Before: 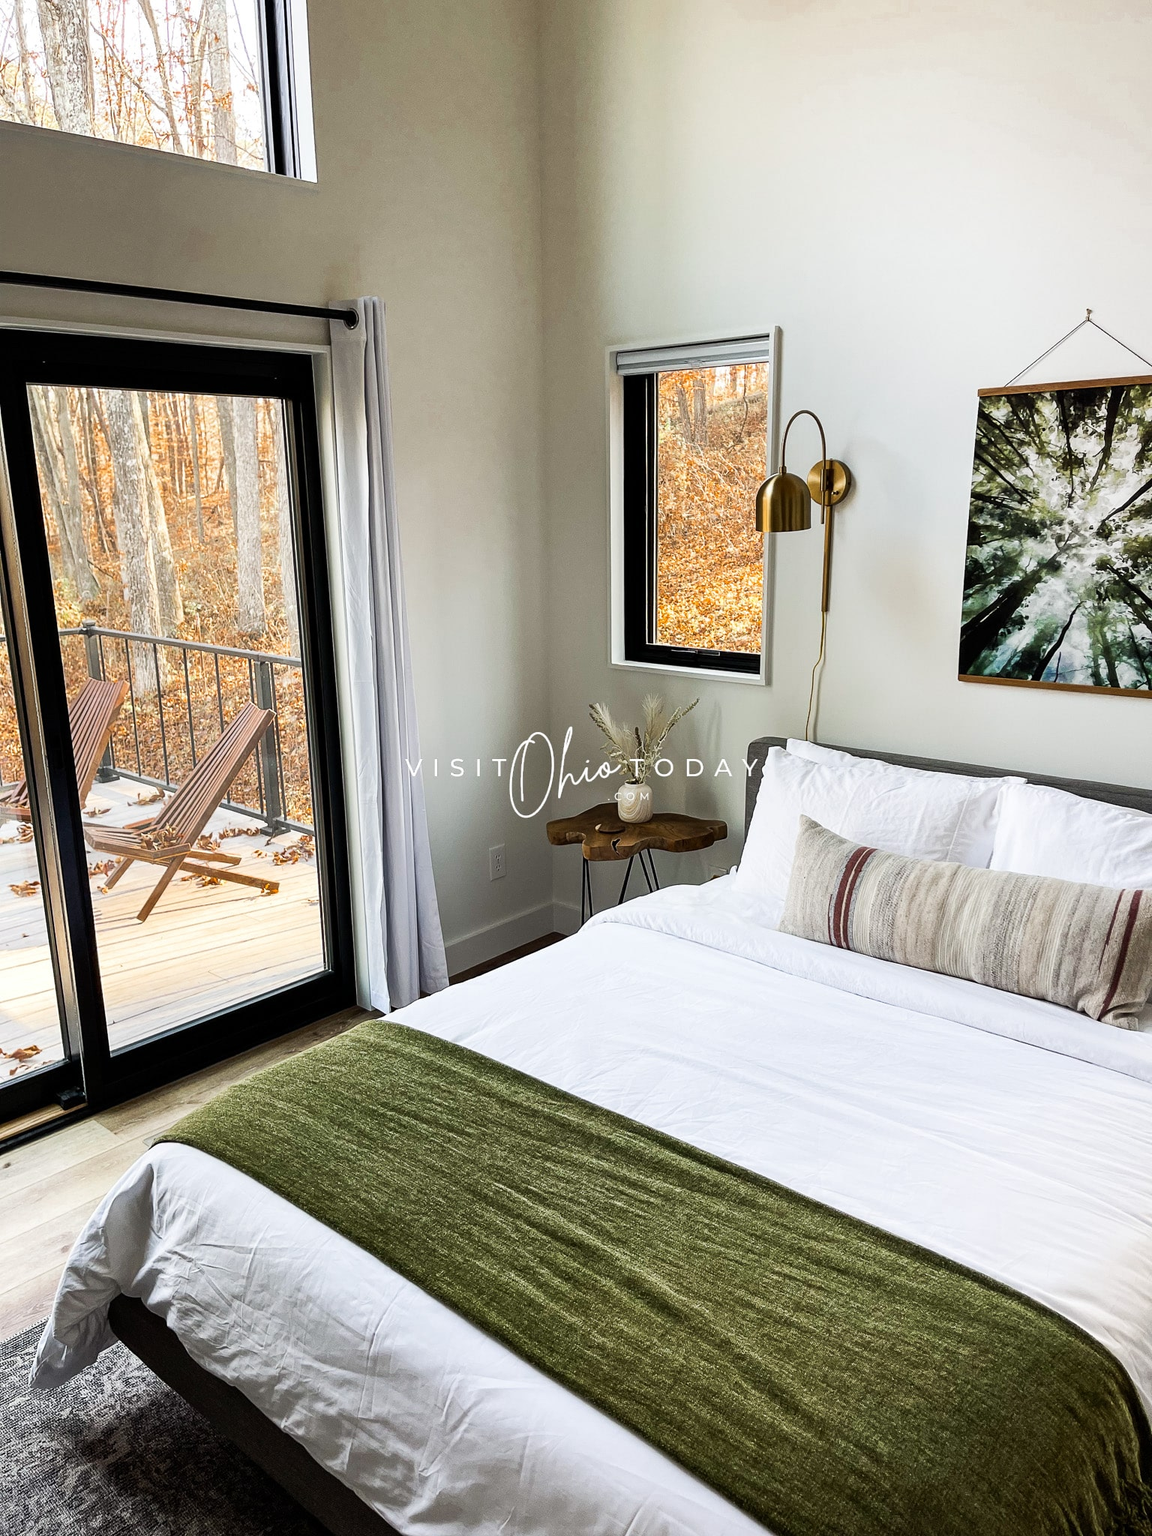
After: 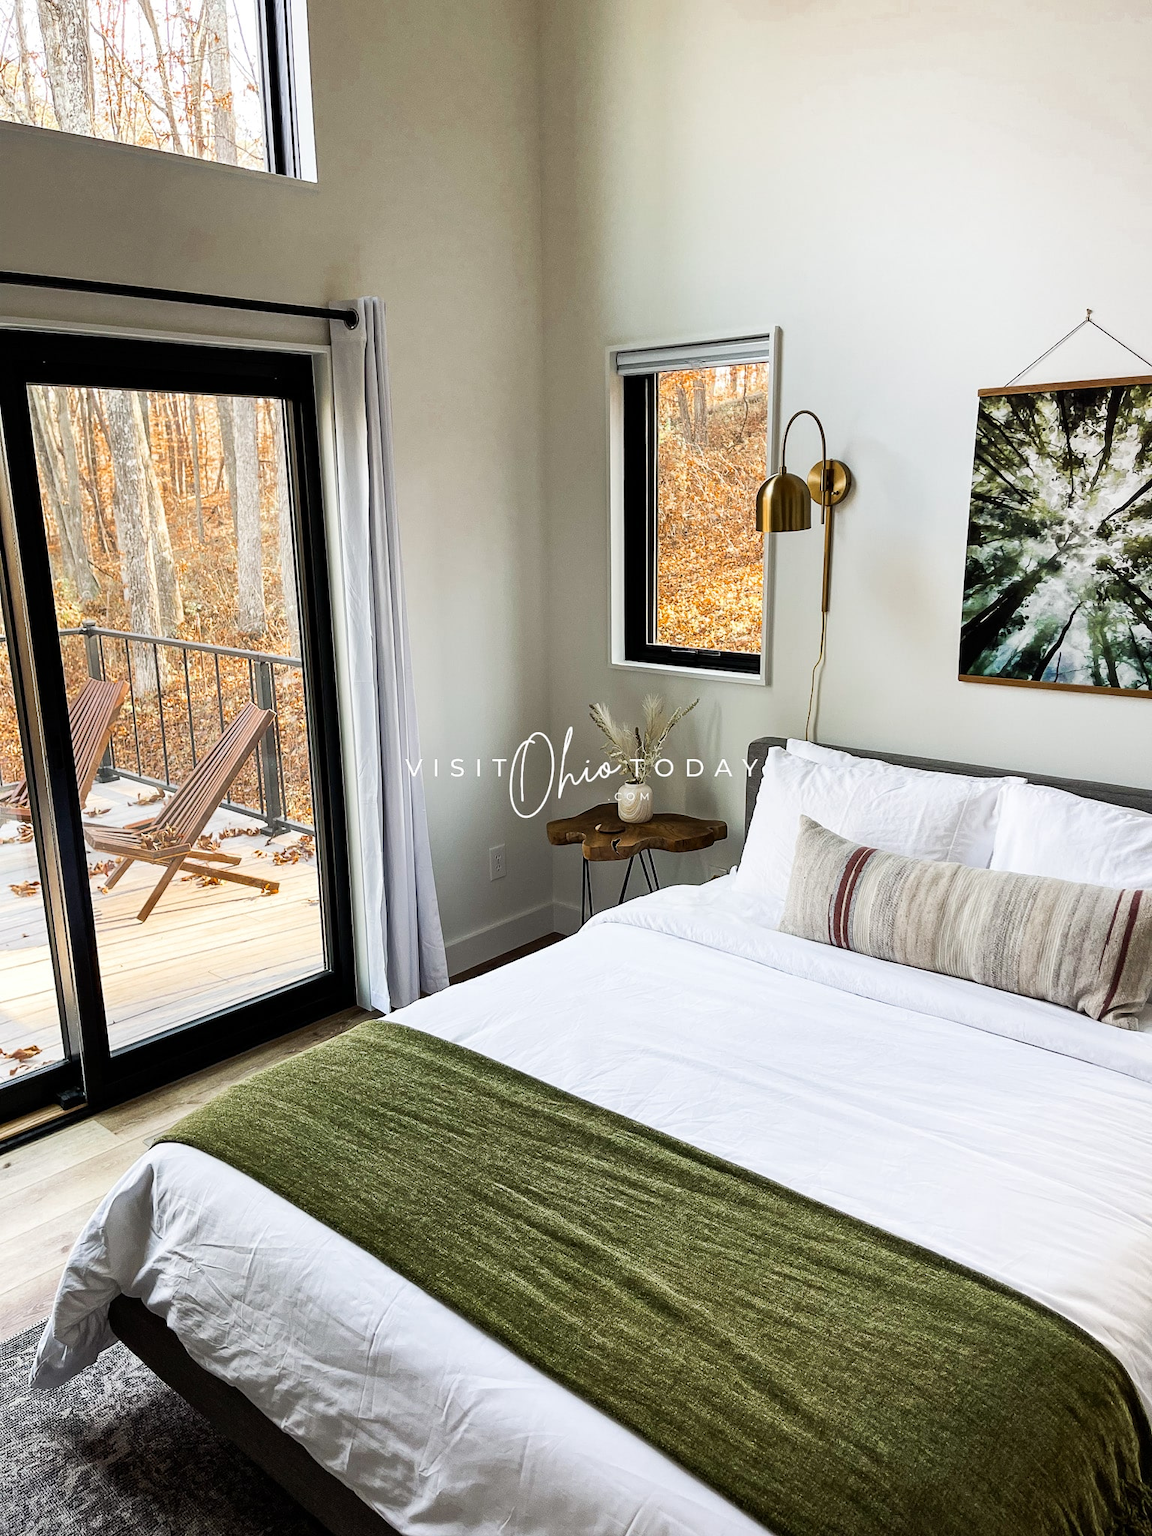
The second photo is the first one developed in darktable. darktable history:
local contrast: mode bilateral grid, contrast 20, coarseness 50, detail 102%, midtone range 0.2
